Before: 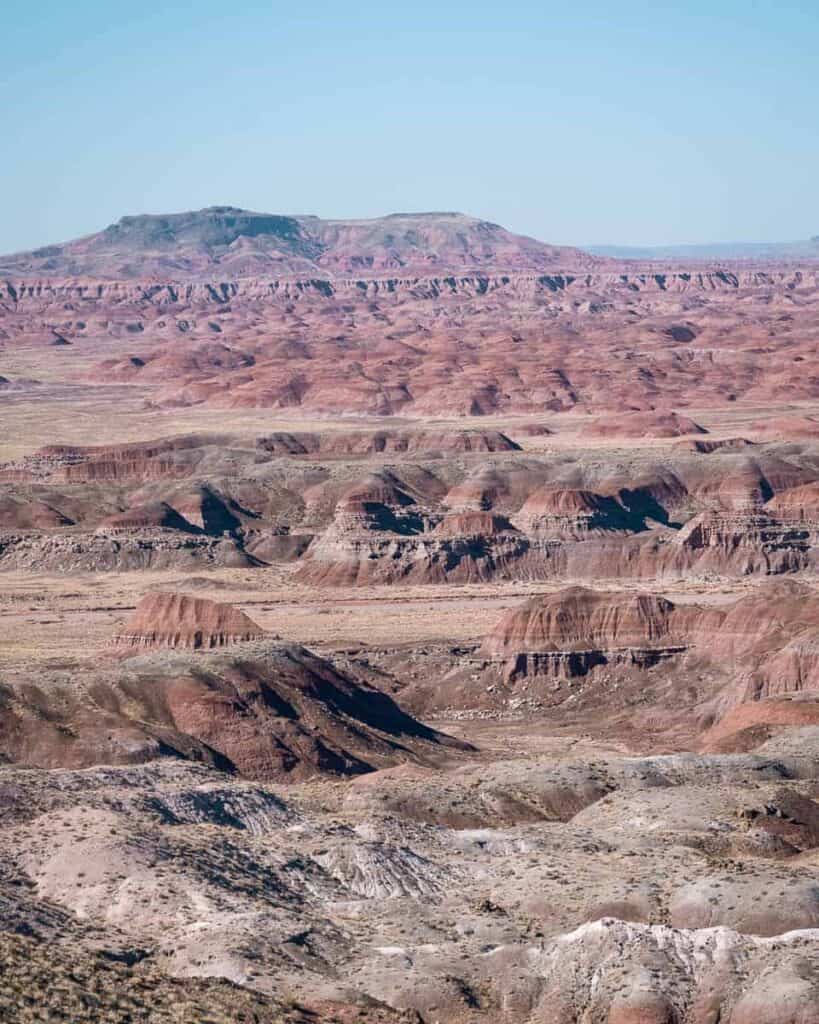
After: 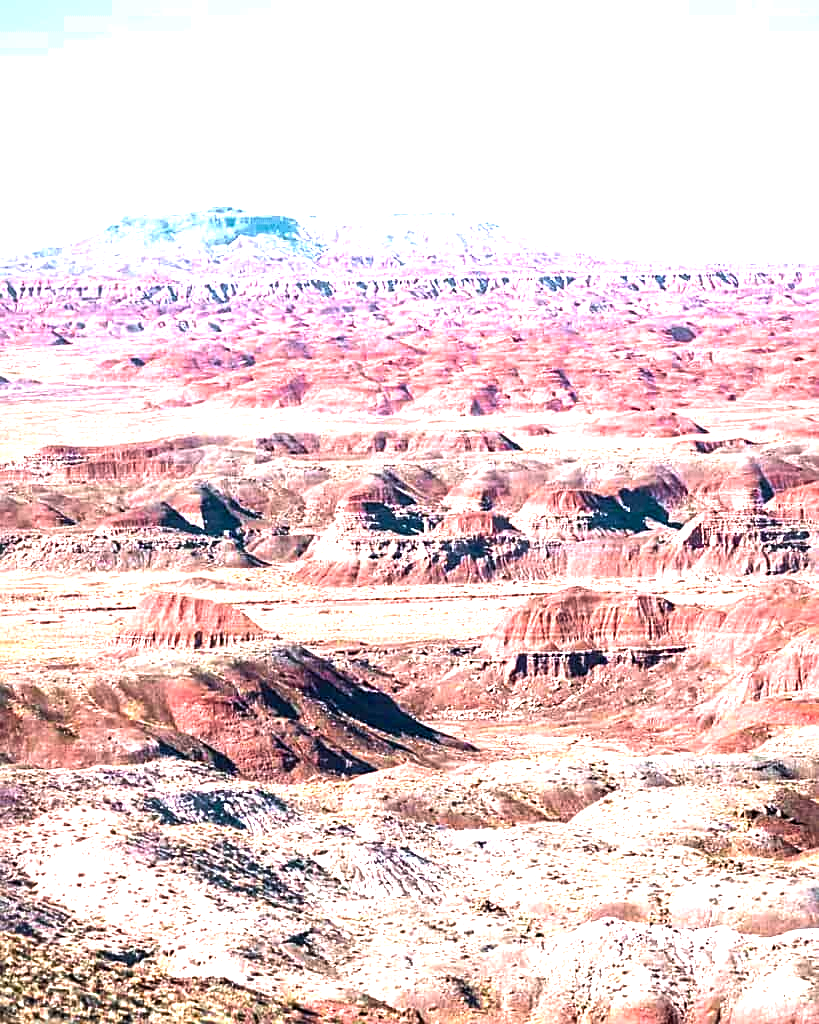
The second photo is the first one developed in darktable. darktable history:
tone equalizer: edges refinement/feathering 500, mask exposure compensation -1.57 EV, preserve details no
color balance rgb: perceptual saturation grading › global saturation 30.019%, perceptual brilliance grading › global brilliance 14.562%, perceptual brilliance grading › shadows -34.398%, global vibrance 20%
exposure: black level correction 0, exposure 1.328 EV, compensate highlight preservation false
color zones: curves: ch0 [(0, 0.466) (0.128, 0.466) (0.25, 0.5) (0.375, 0.456) (0.5, 0.5) (0.625, 0.5) (0.737, 0.652) (0.875, 0.5)]; ch1 [(0, 0.603) (0.125, 0.618) (0.261, 0.348) (0.372, 0.353) (0.497, 0.363) (0.611, 0.45) (0.731, 0.427) (0.875, 0.518) (0.998, 0.652)]; ch2 [(0, 0.559) (0.125, 0.451) (0.253, 0.564) (0.37, 0.578) (0.5, 0.466) (0.625, 0.471) (0.731, 0.471) (0.88, 0.485)]
sharpen: on, module defaults
